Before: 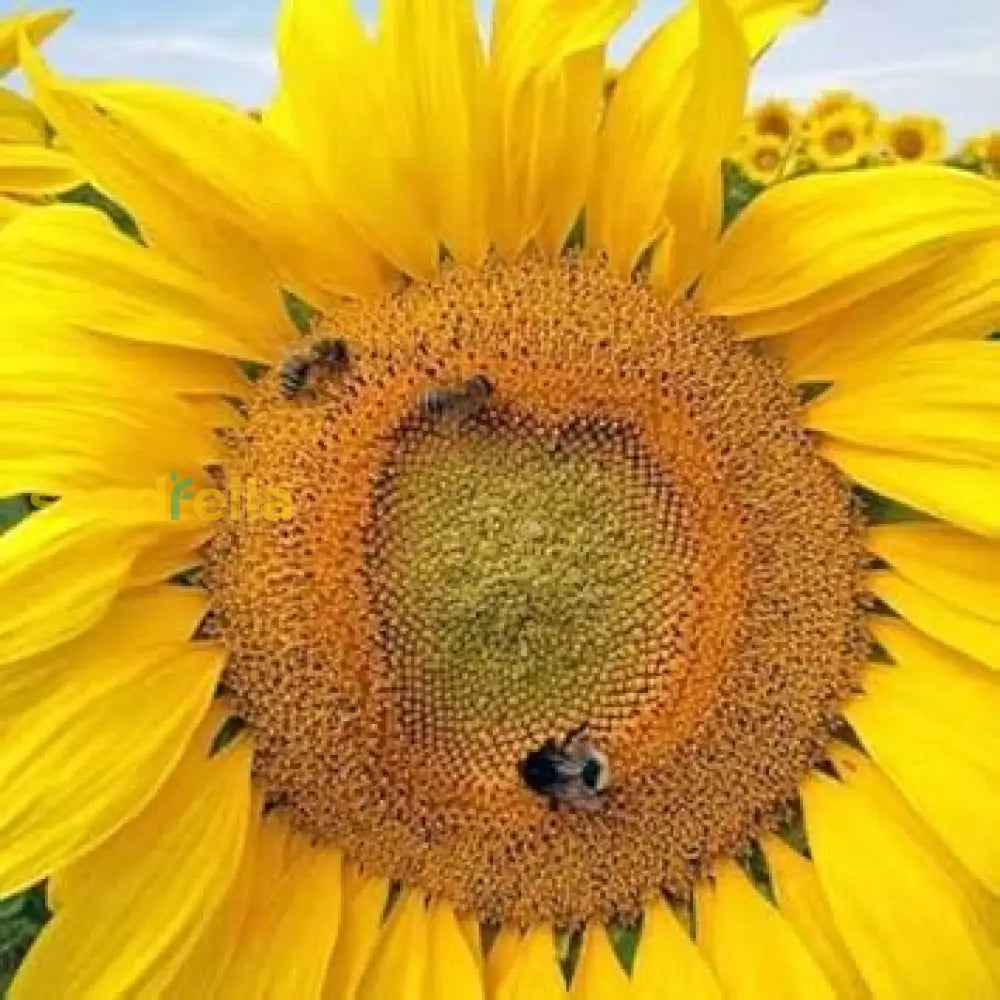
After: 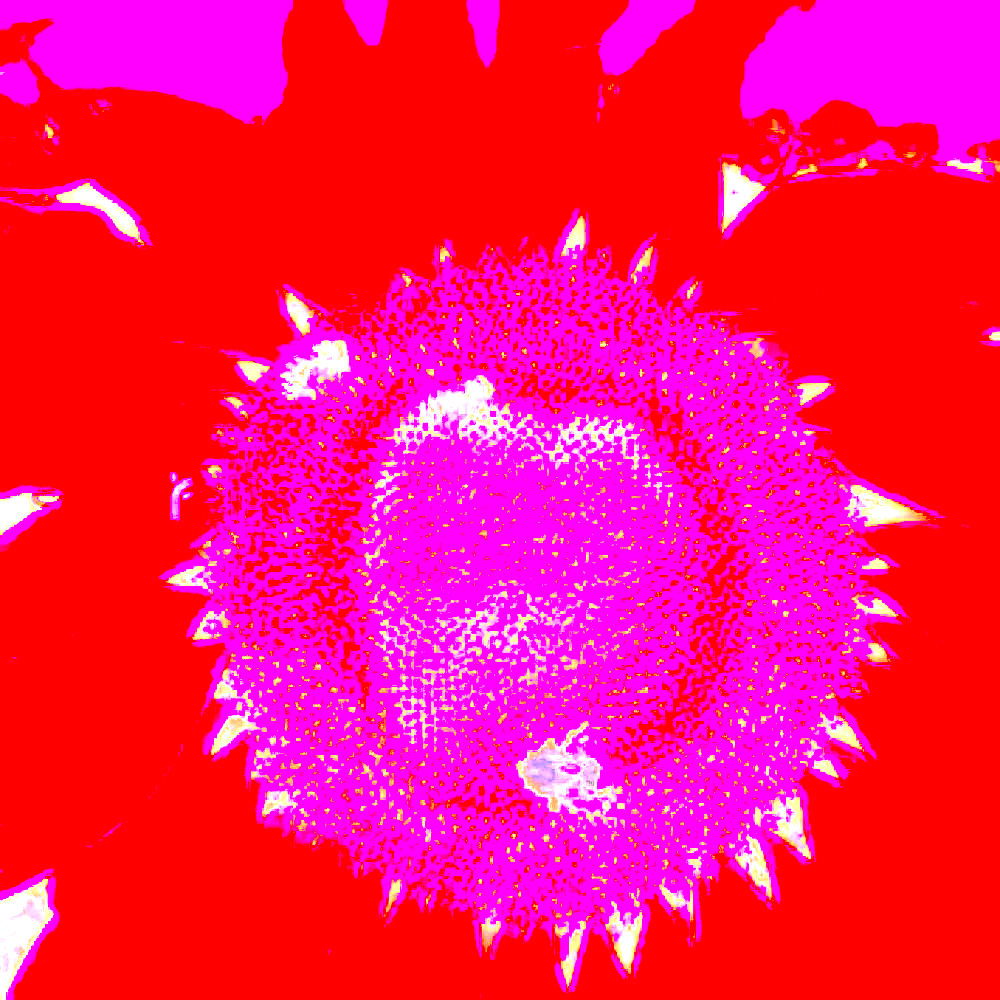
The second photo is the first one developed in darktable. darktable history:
local contrast: highlights 25%, detail 150%
white balance: red 8, blue 8
contrast brightness saturation: contrast 0.04, saturation 0.16
